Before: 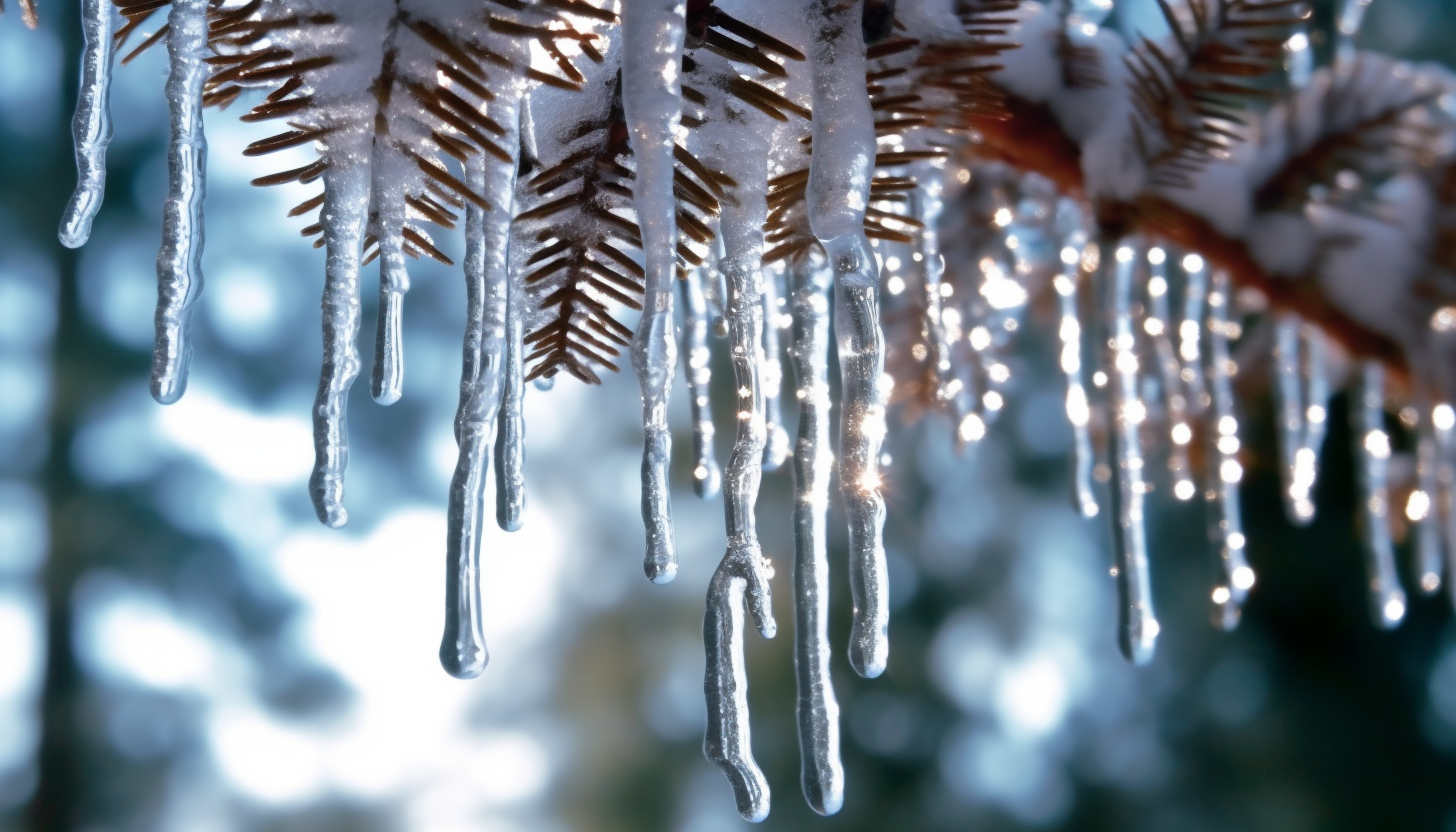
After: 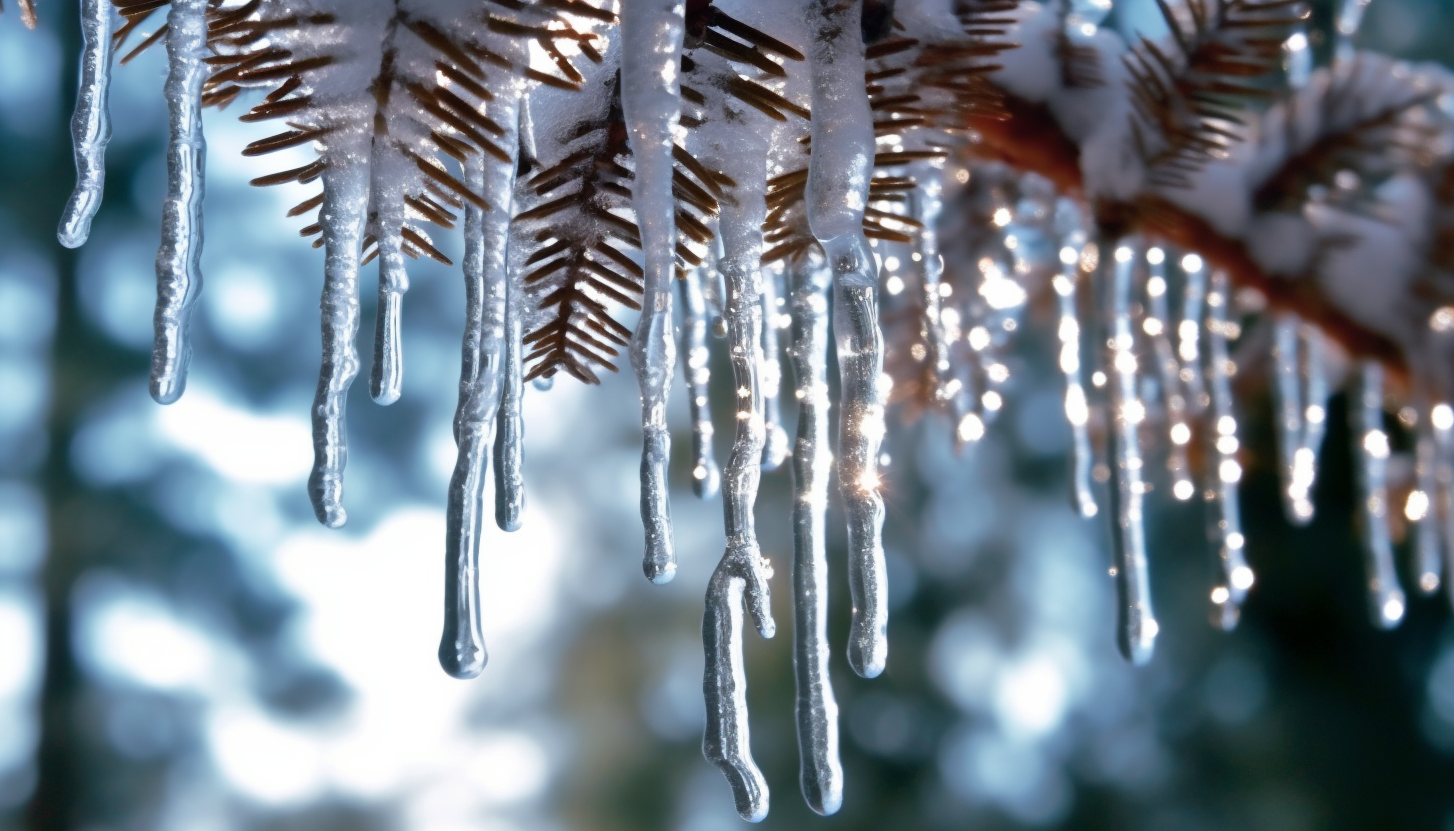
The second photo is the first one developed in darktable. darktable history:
crop and rotate: left 0.084%, bottom 0.014%
shadows and highlights: shadows 29.58, highlights -30.45, low approximation 0.01, soften with gaussian
